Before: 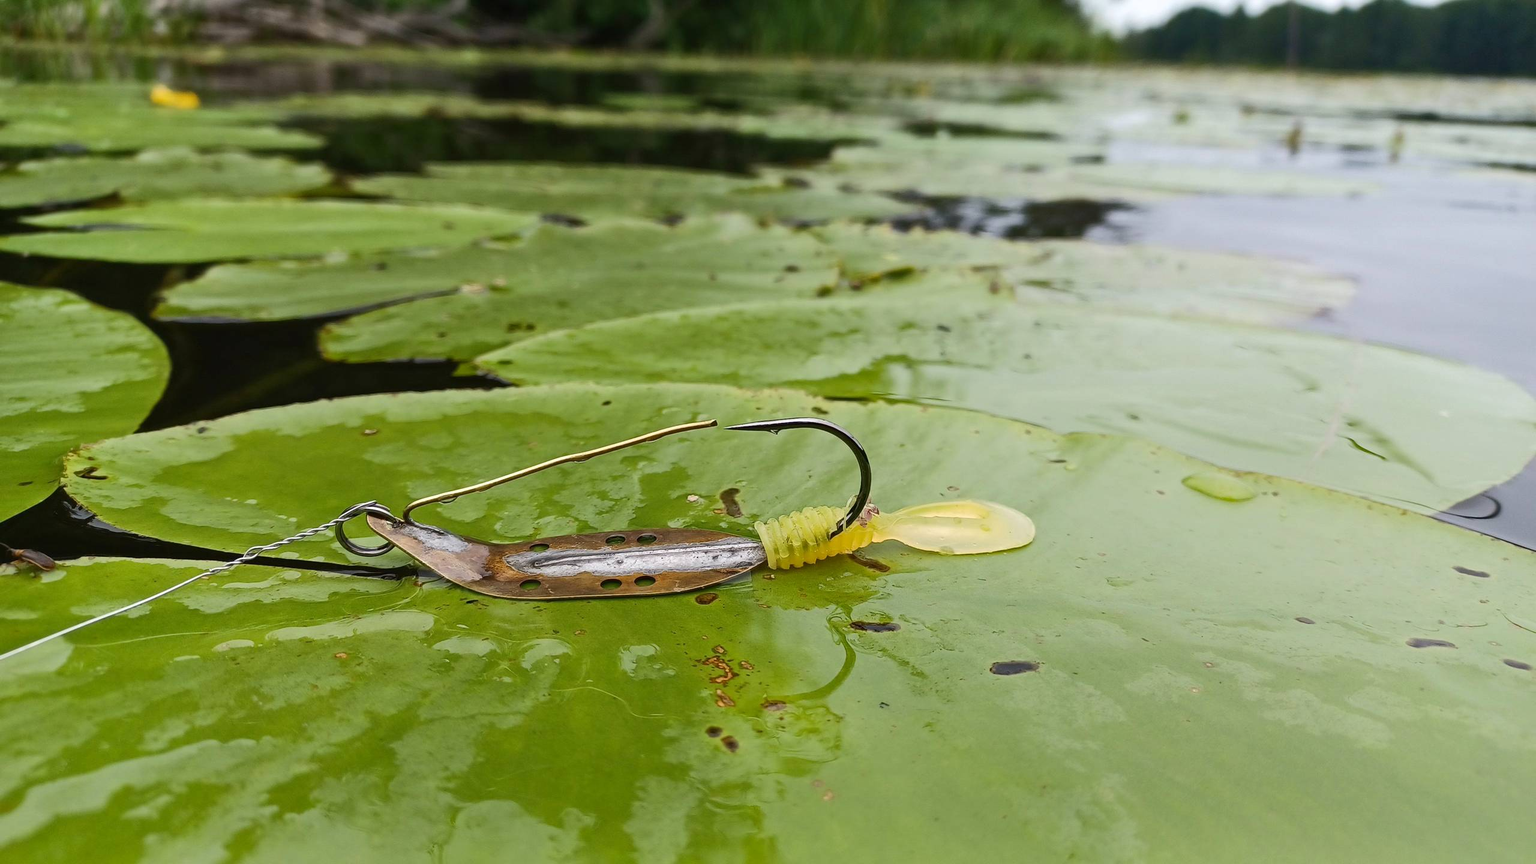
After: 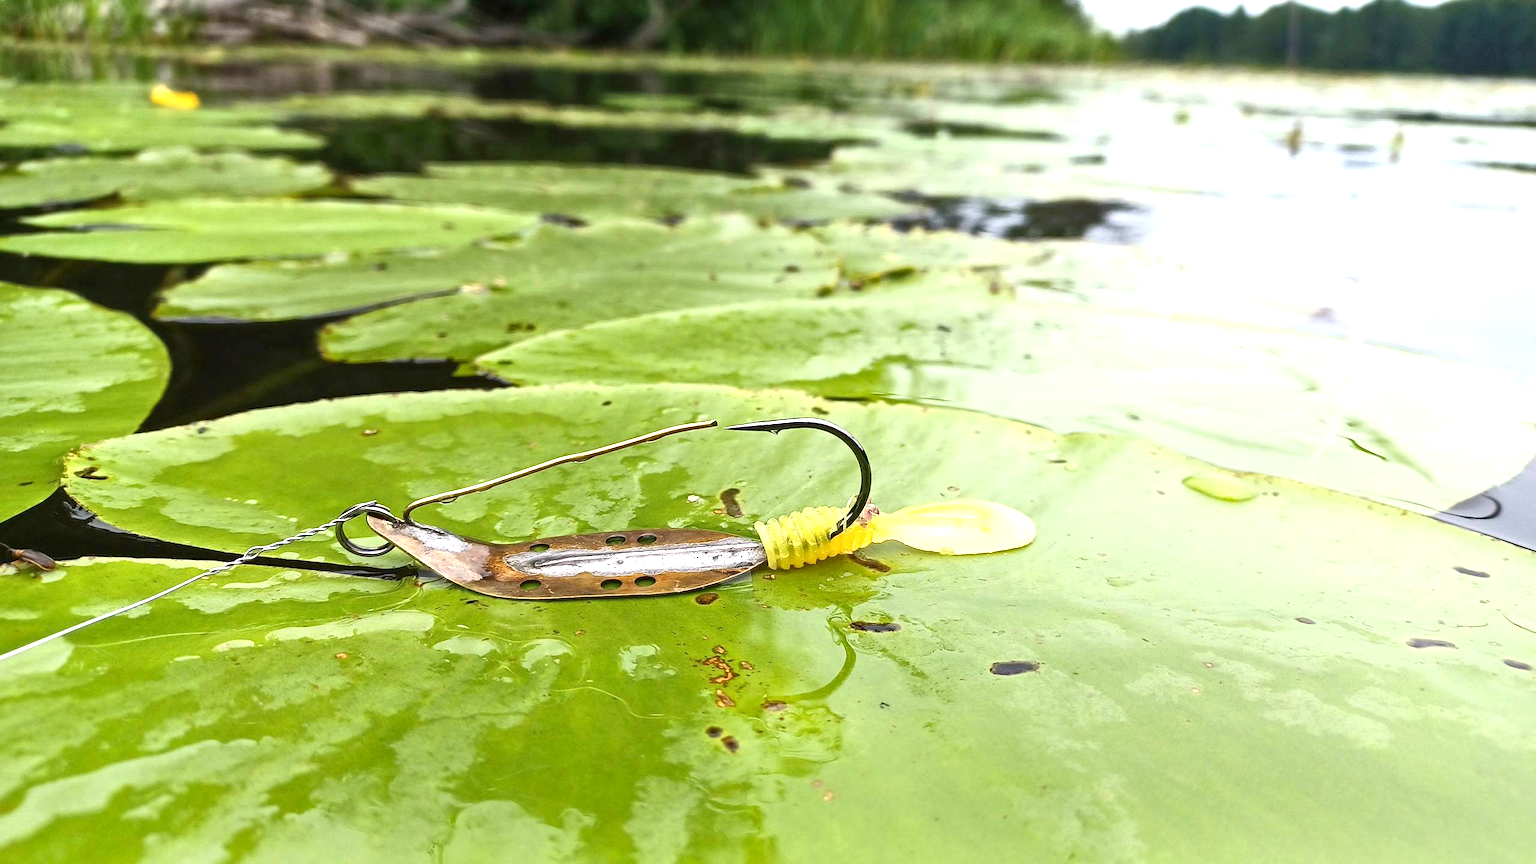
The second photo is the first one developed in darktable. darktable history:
exposure: exposure 0.996 EV, compensate exposure bias true, compensate highlight preservation false
local contrast: highlights 106%, shadows 100%, detail 120%, midtone range 0.2
